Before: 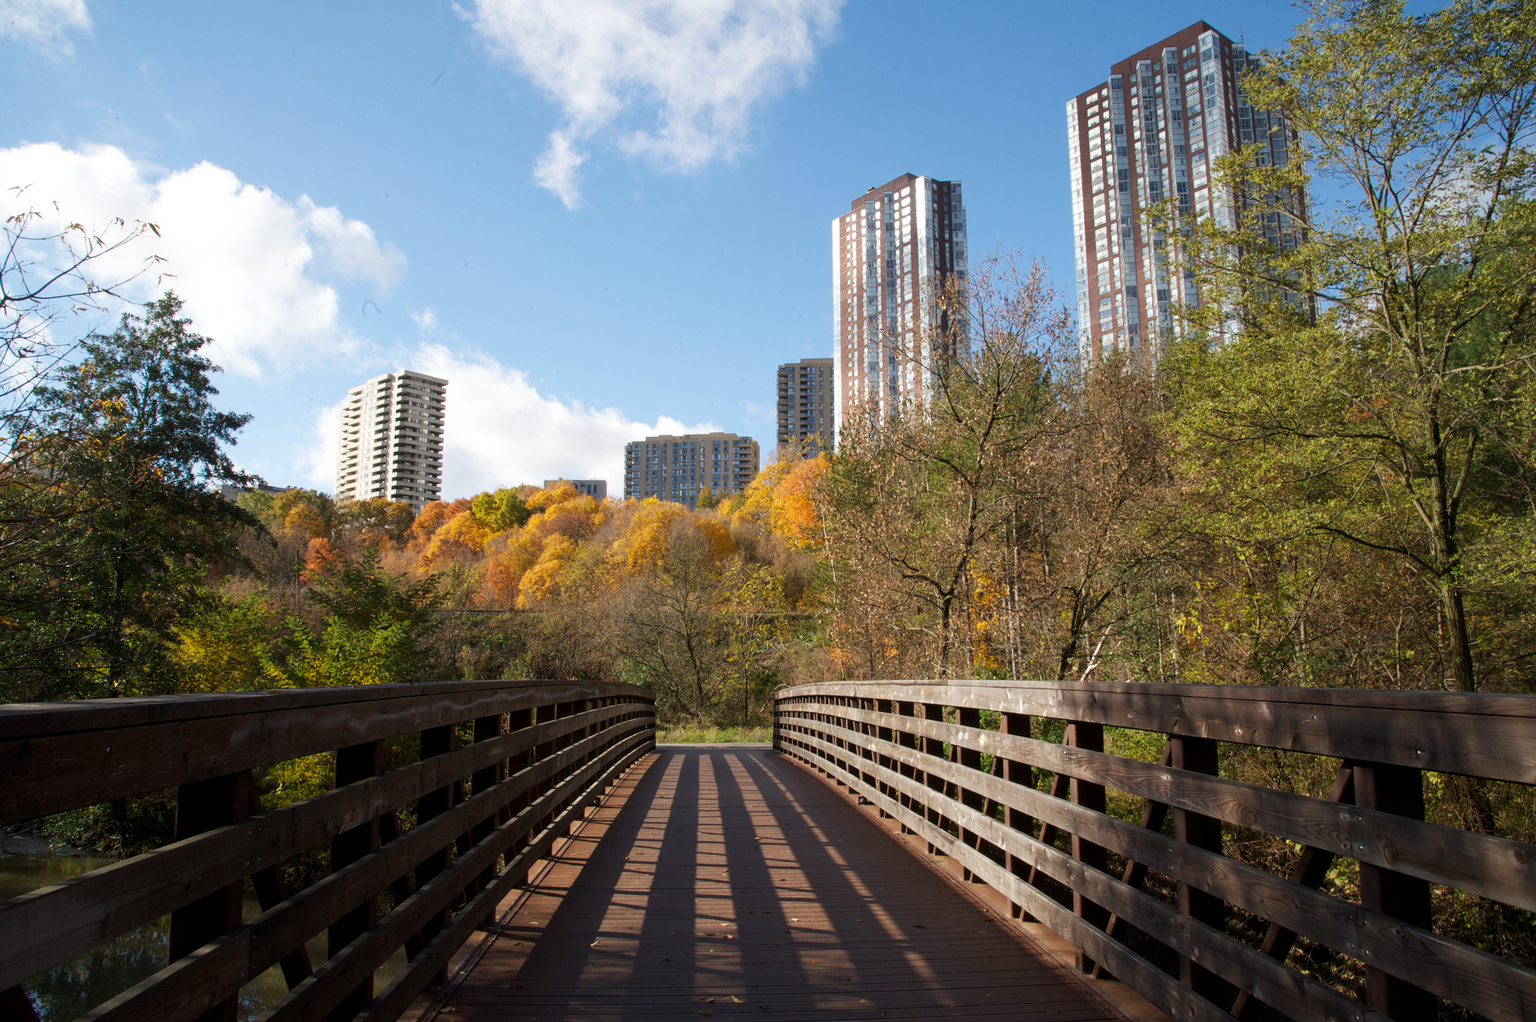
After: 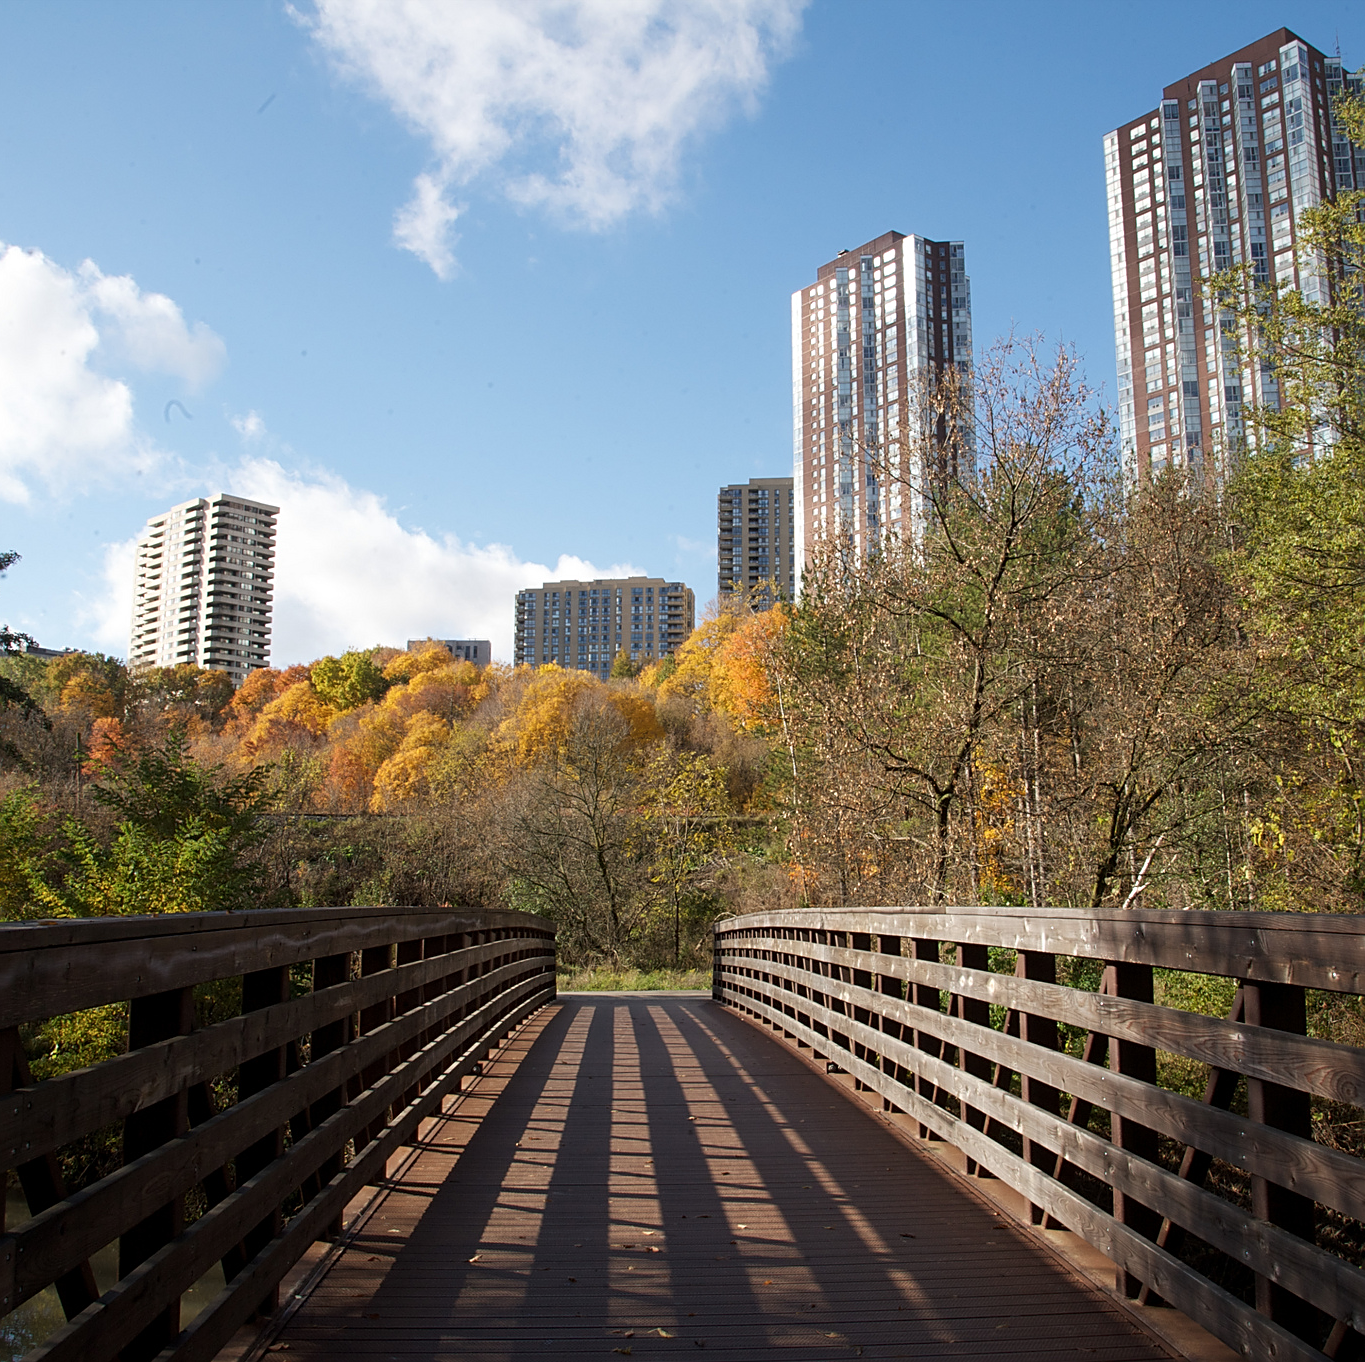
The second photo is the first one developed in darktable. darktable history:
contrast brightness saturation: saturation -0.08
sharpen: on, module defaults
crop and rotate: left 15.535%, right 17.773%
